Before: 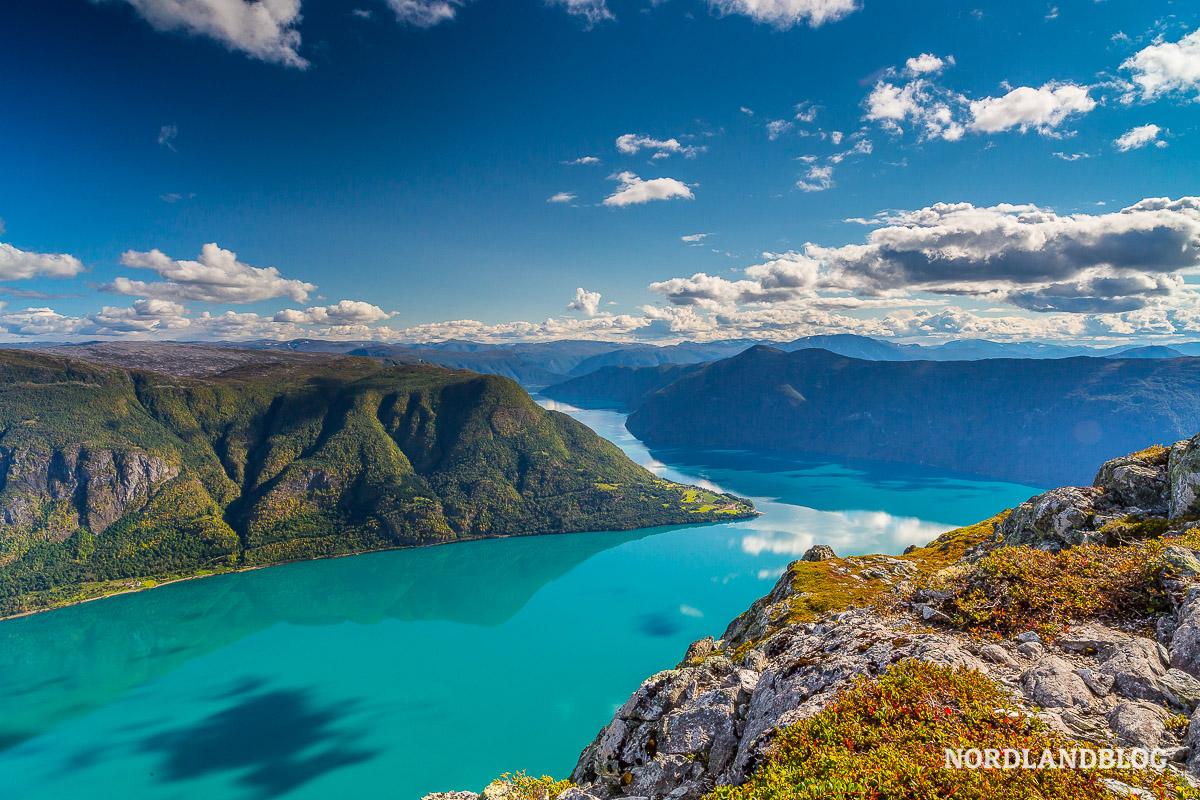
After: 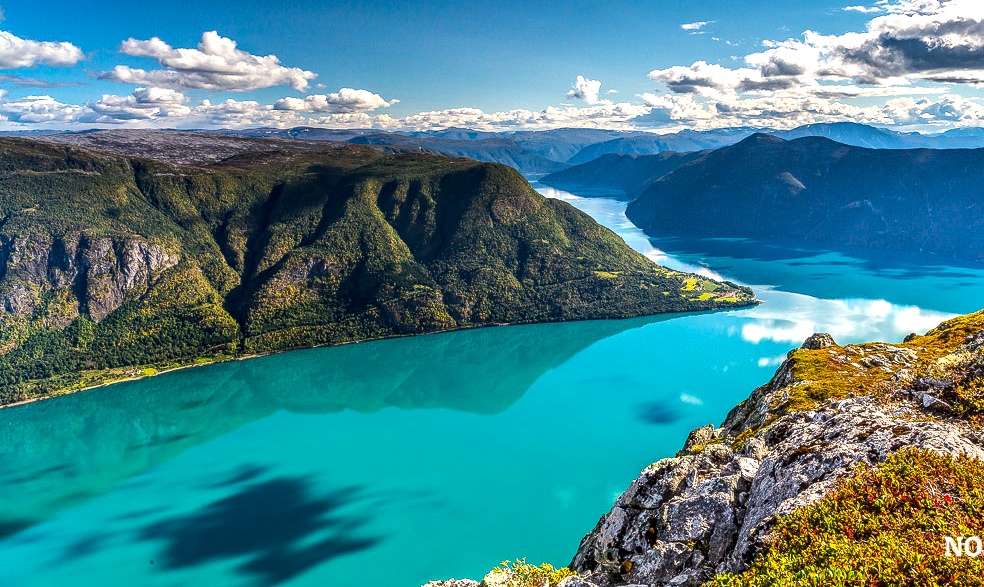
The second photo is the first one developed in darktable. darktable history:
local contrast: on, module defaults
crop: top 26.531%, right 17.959%
tone equalizer: -8 EV -0.75 EV, -7 EV -0.7 EV, -6 EV -0.6 EV, -5 EV -0.4 EV, -3 EV 0.4 EV, -2 EV 0.6 EV, -1 EV 0.7 EV, +0 EV 0.75 EV, edges refinement/feathering 500, mask exposure compensation -1.57 EV, preserve details no
haze removal: compatibility mode true, adaptive false
